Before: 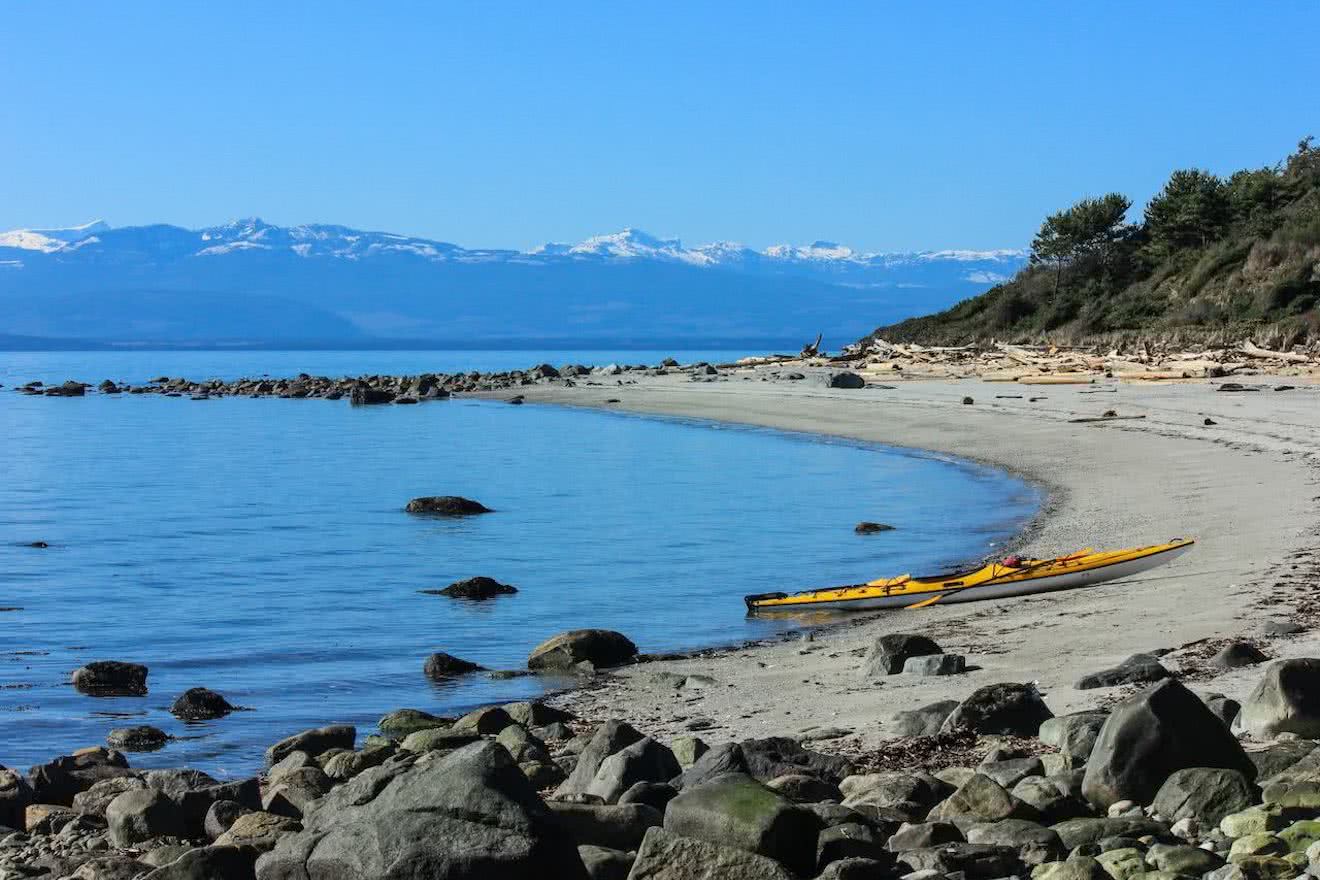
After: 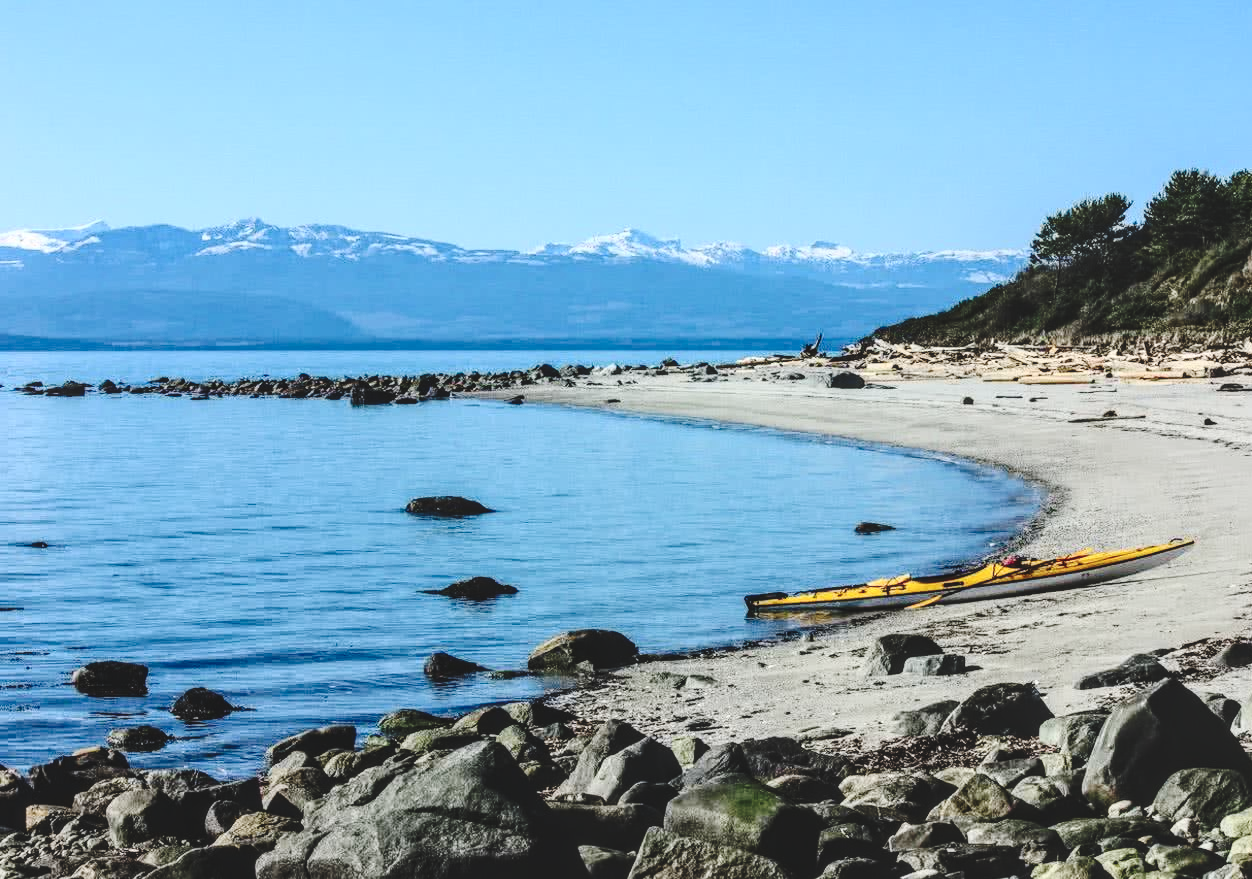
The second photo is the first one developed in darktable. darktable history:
crop and rotate: left 0%, right 5.108%
tone curve: curves: ch0 [(0, 0) (0.004, 0.001) (0.133, 0.078) (0.325, 0.241) (0.832, 0.917) (1, 1)], color space Lab, independent channels, preserve colors none
local contrast: on, module defaults
base curve: curves: ch0 [(0, 0.024) (0.055, 0.065) (0.121, 0.166) (0.236, 0.319) (0.693, 0.726) (1, 1)], preserve colors none
